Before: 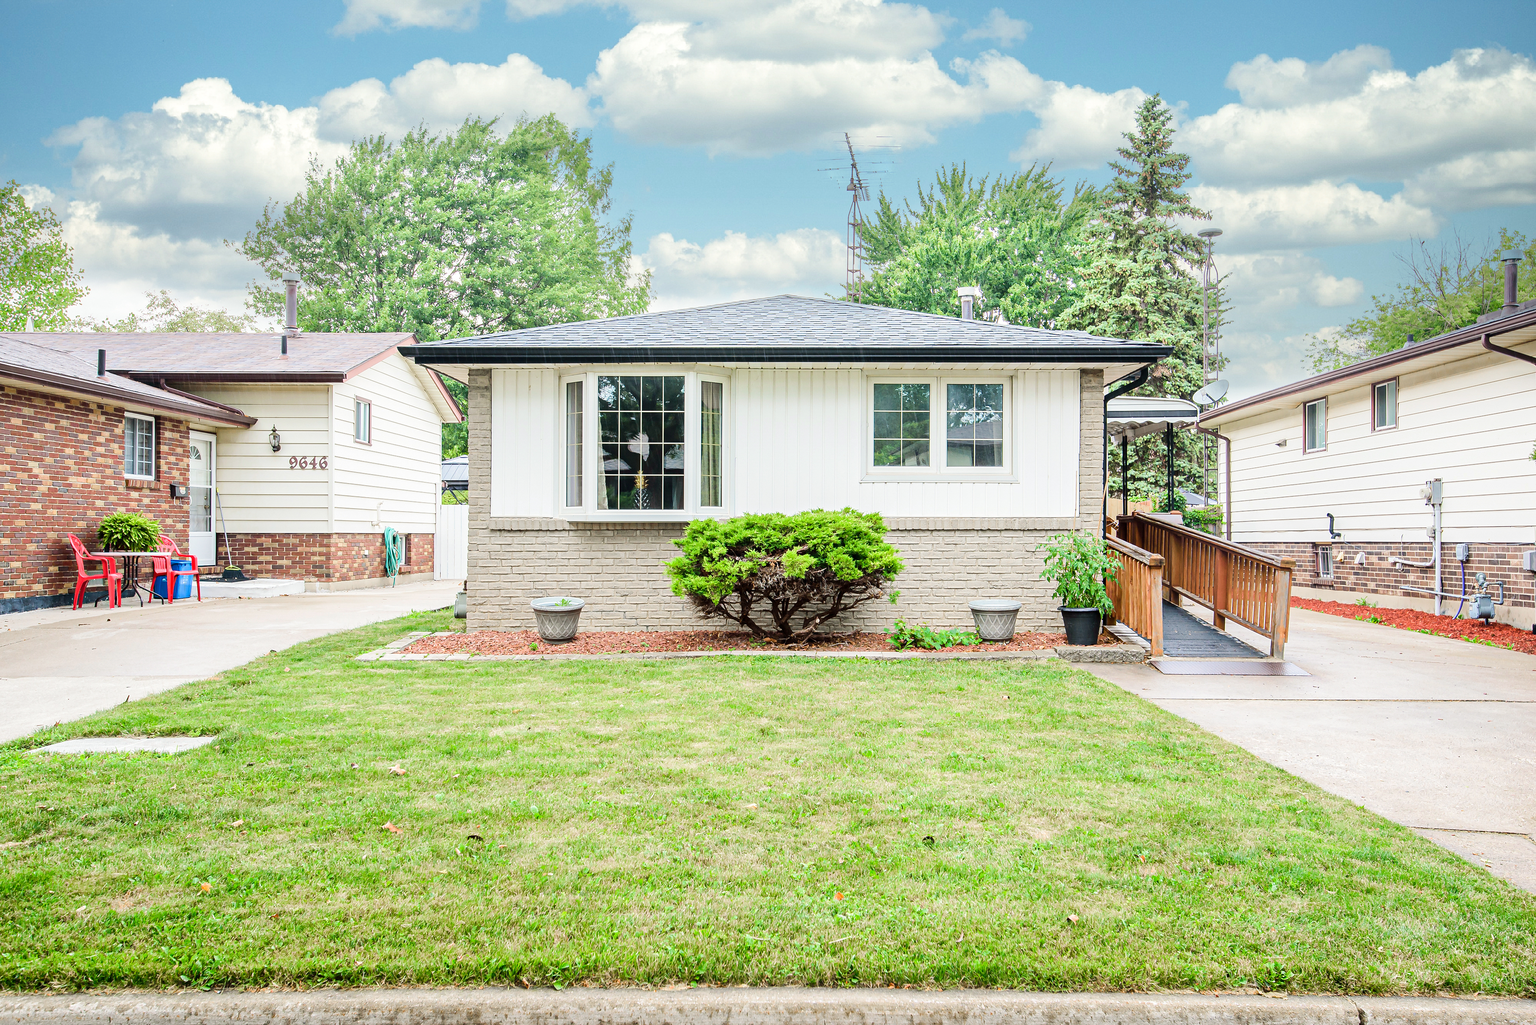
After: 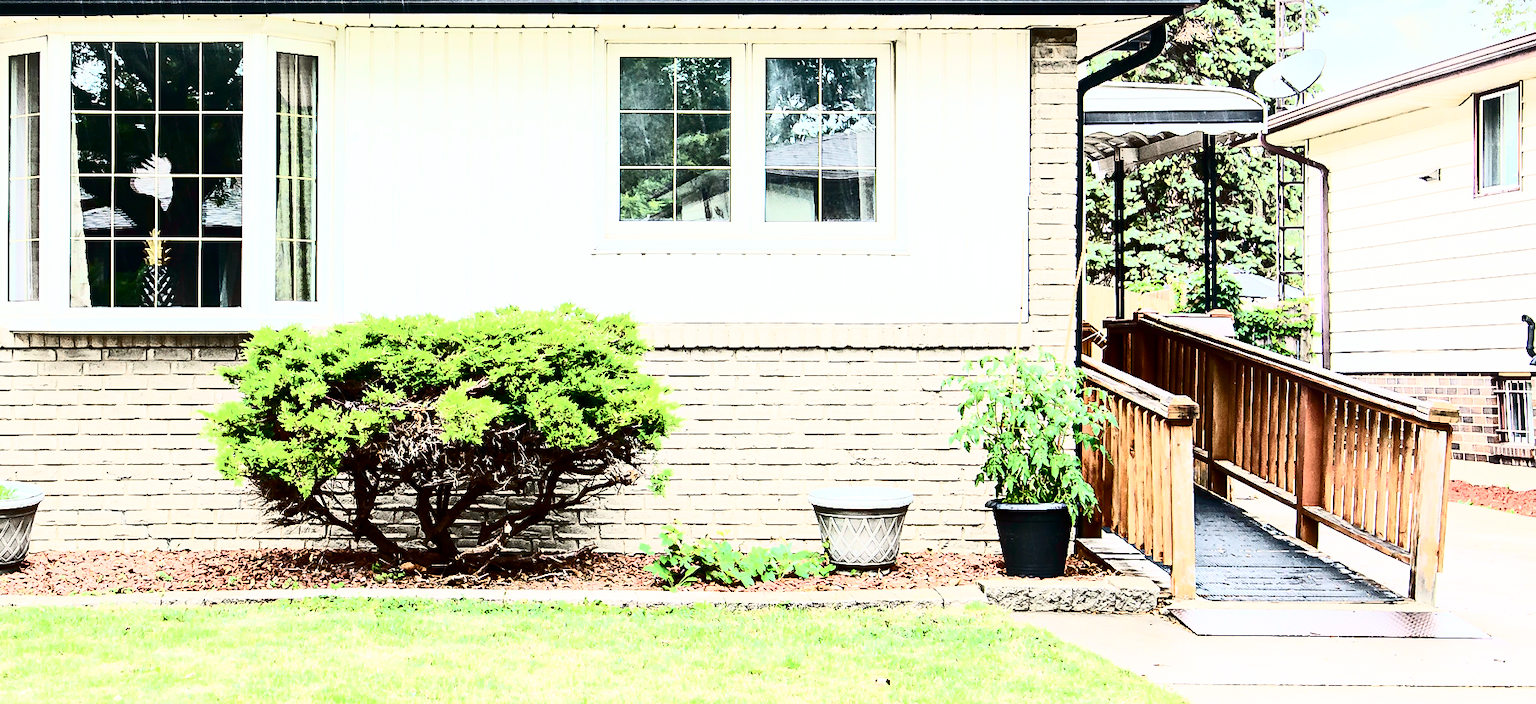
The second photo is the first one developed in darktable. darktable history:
contrast brightness saturation: contrast 0.95, brightness 0.197
crop: left 36.643%, top 34.682%, right 13.09%, bottom 30.778%
